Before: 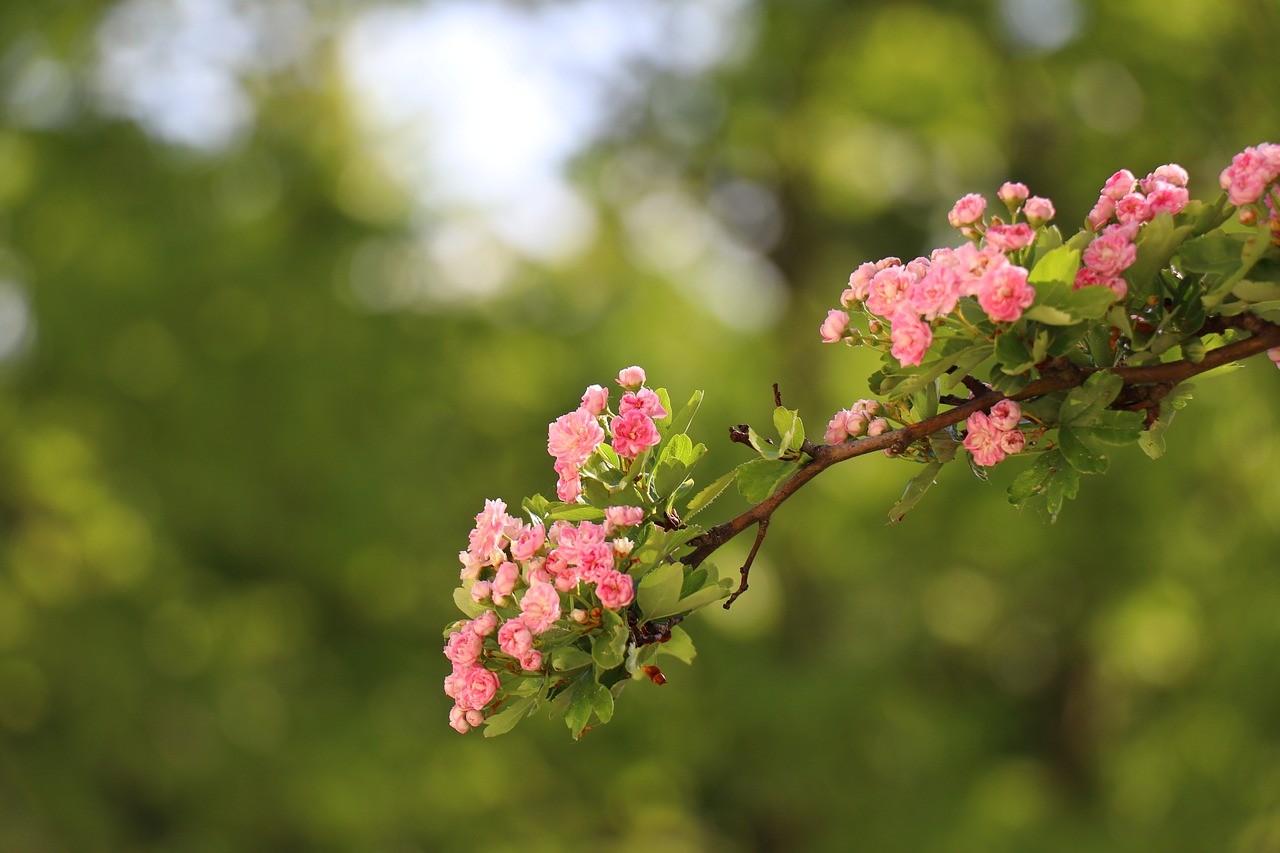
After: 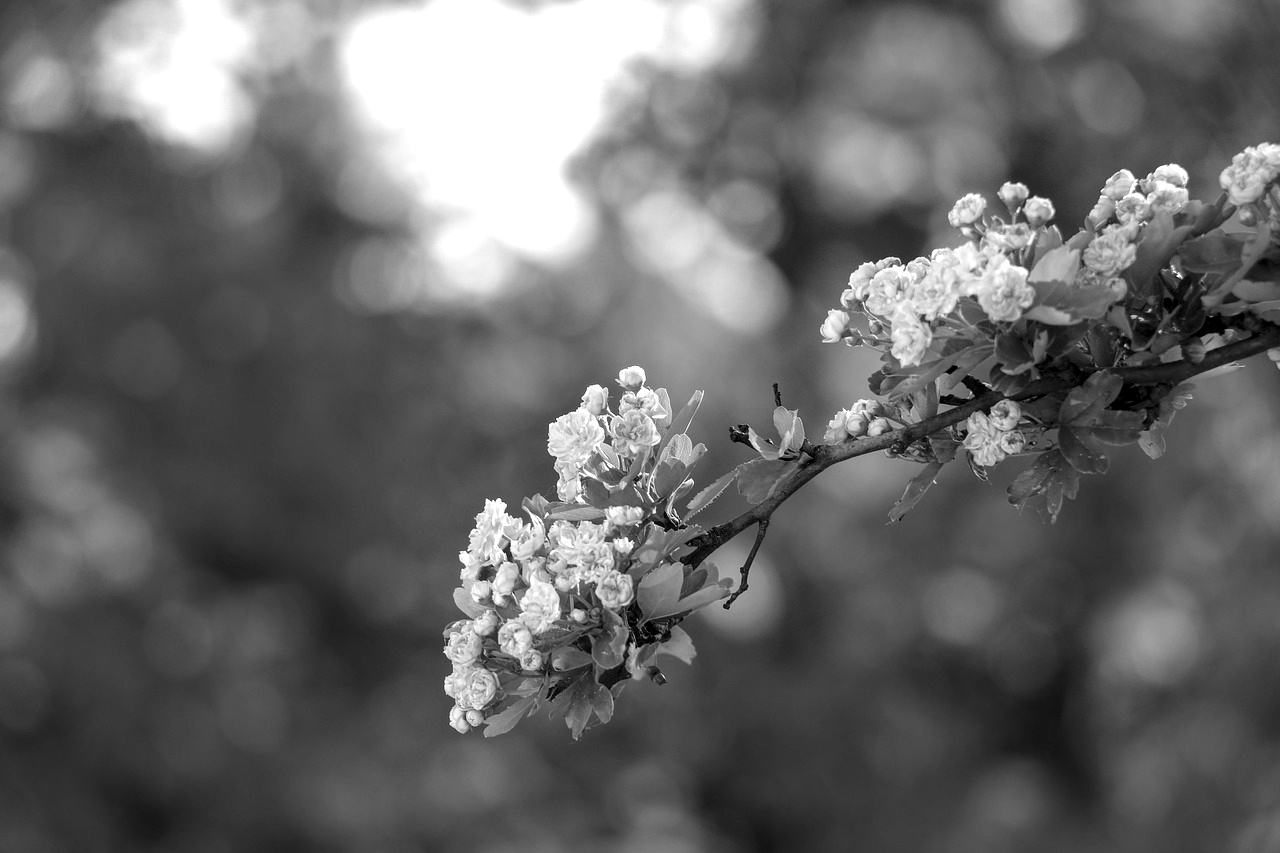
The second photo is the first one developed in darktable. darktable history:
local contrast: on, module defaults
tone equalizer: -8 EV -0.752 EV, -7 EV -0.706 EV, -6 EV -0.615 EV, -5 EV -0.379 EV, -3 EV 0.367 EV, -2 EV 0.6 EV, -1 EV 0.697 EV, +0 EV 0.759 EV, mask exposure compensation -0.495 EV
color calibration: output gray [0.246, 0.254, 0.501, 0], illuminant same as pipeline (D50), adaptation XYZ, x 0.345, y 0.357, temperature 5022.69 K
